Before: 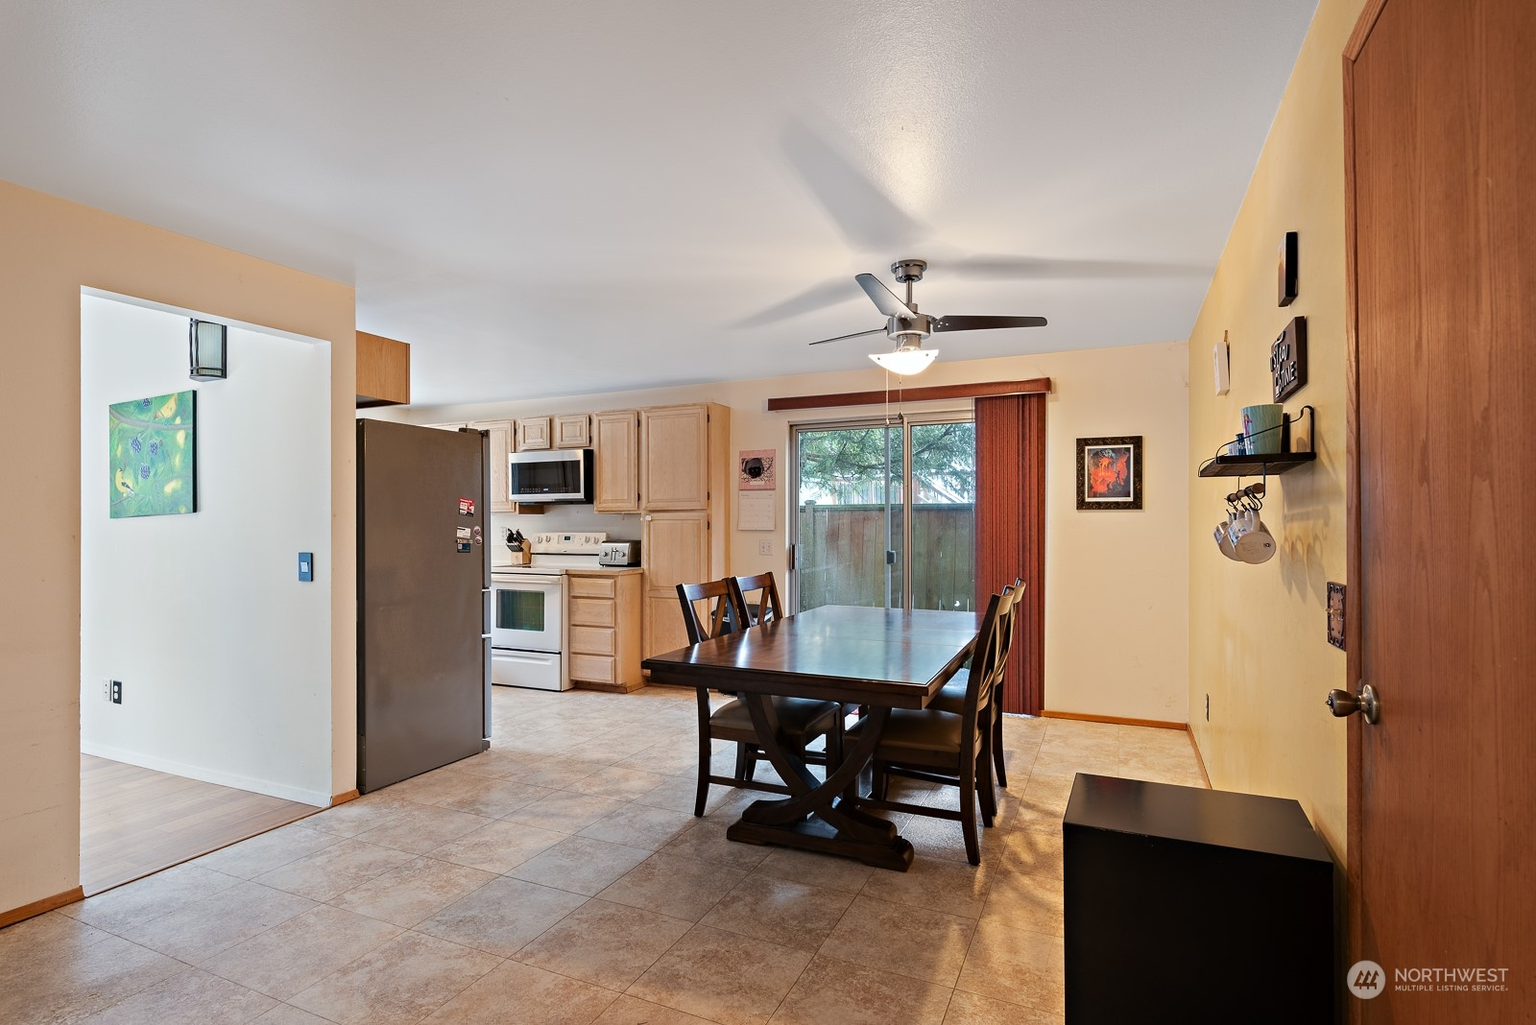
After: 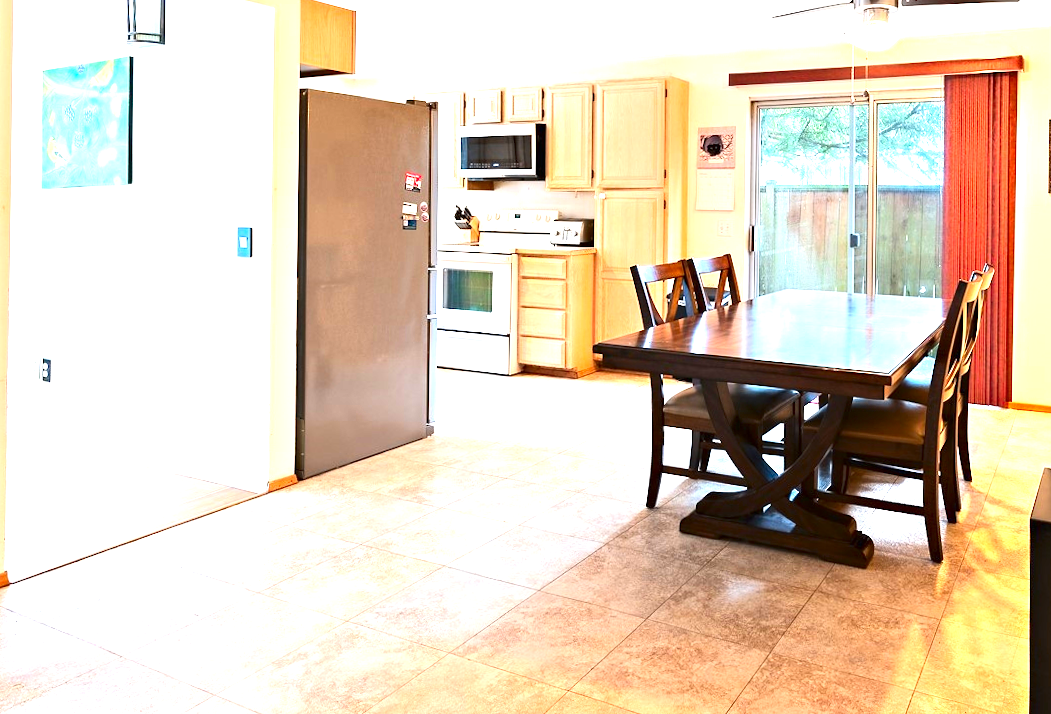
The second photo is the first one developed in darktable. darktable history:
contrast brightness saturation: contrast 0.158, saturation 0.327
exposure: black level correction 0, exposure 1.75 EV, compensate highlight preservation false
crop and rotate: angle -0.778°, left 3.648%, top 31.723%, right 29.302%
